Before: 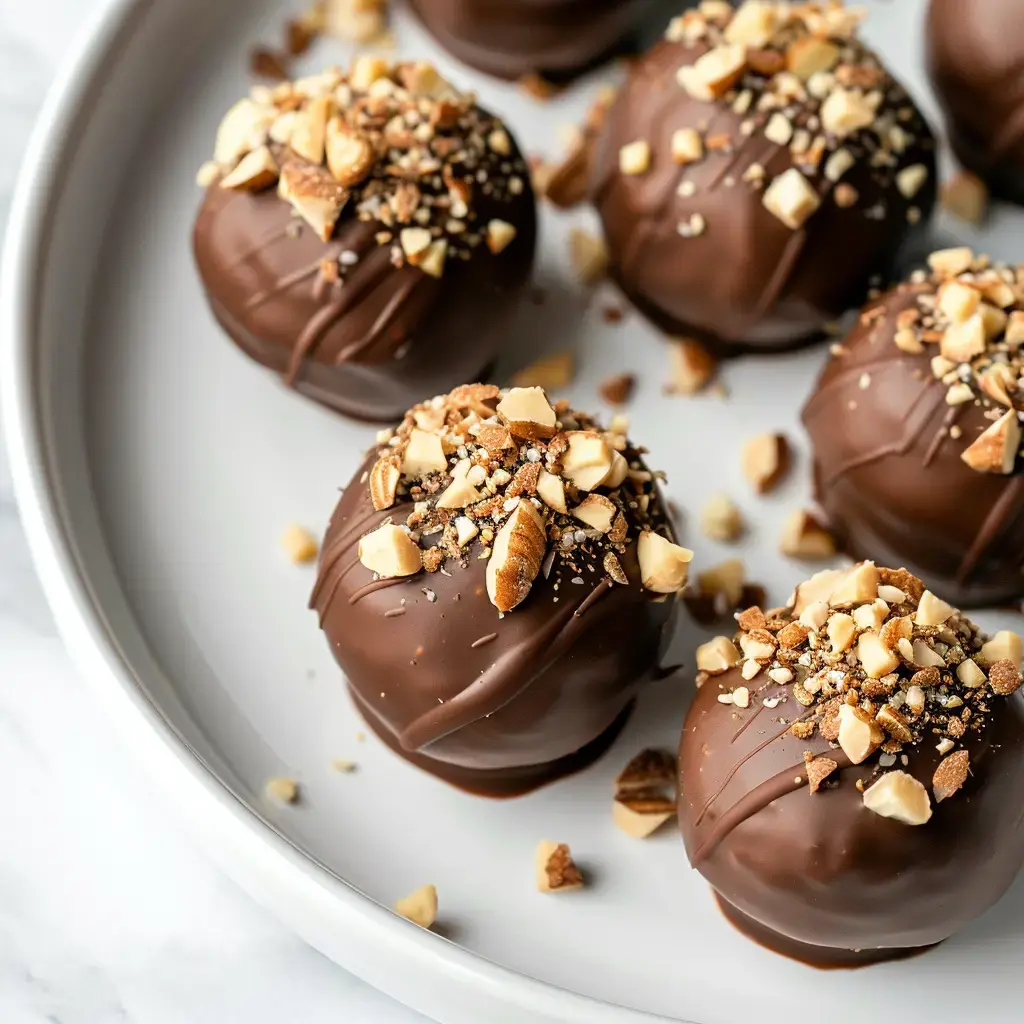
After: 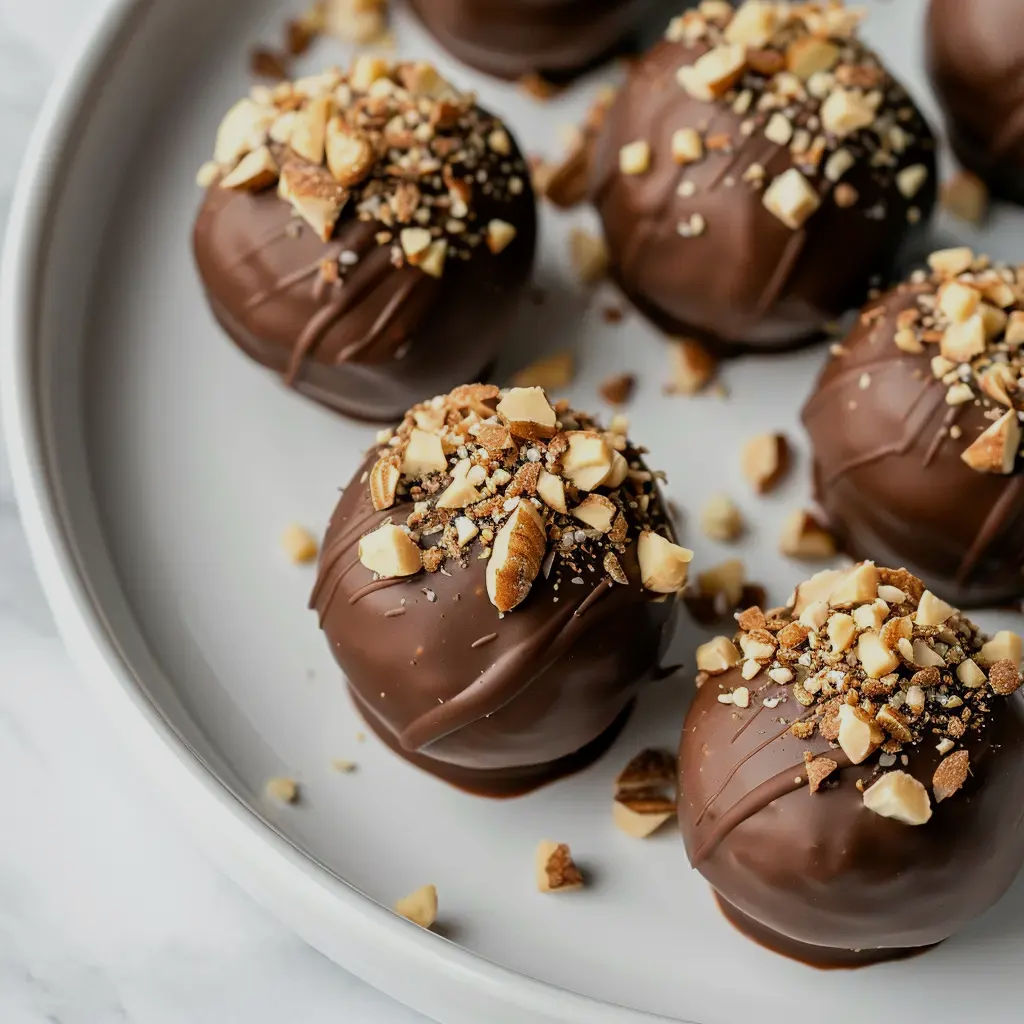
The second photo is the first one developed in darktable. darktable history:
exposure: exposure -0.44 EV, compensate highlight preservation false
